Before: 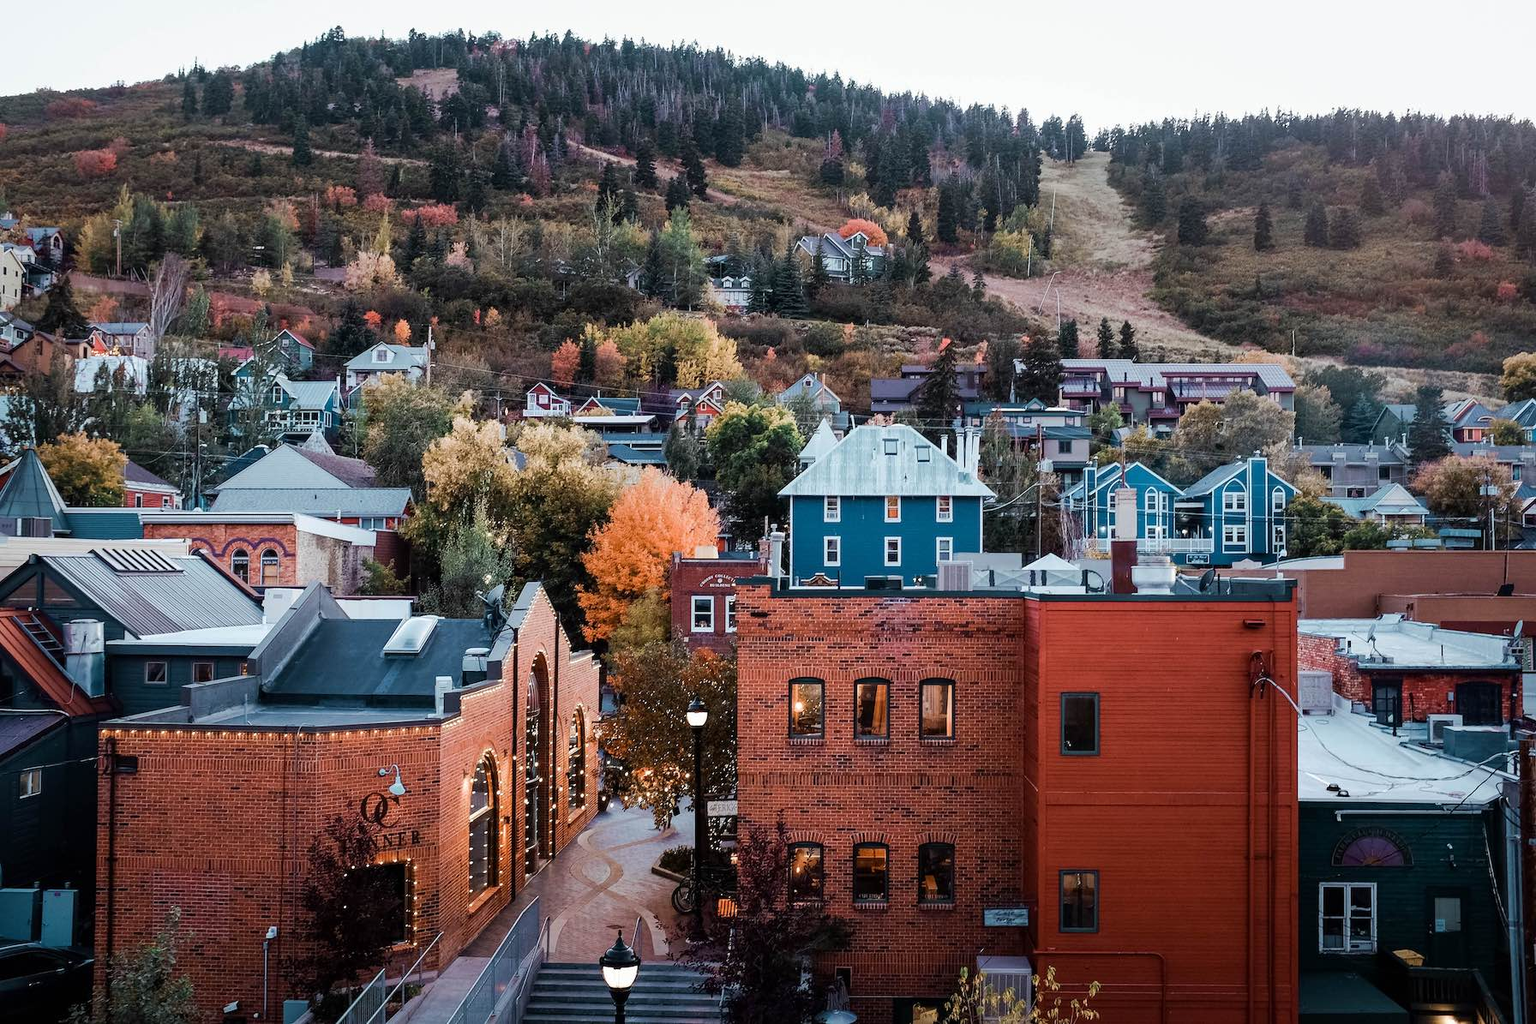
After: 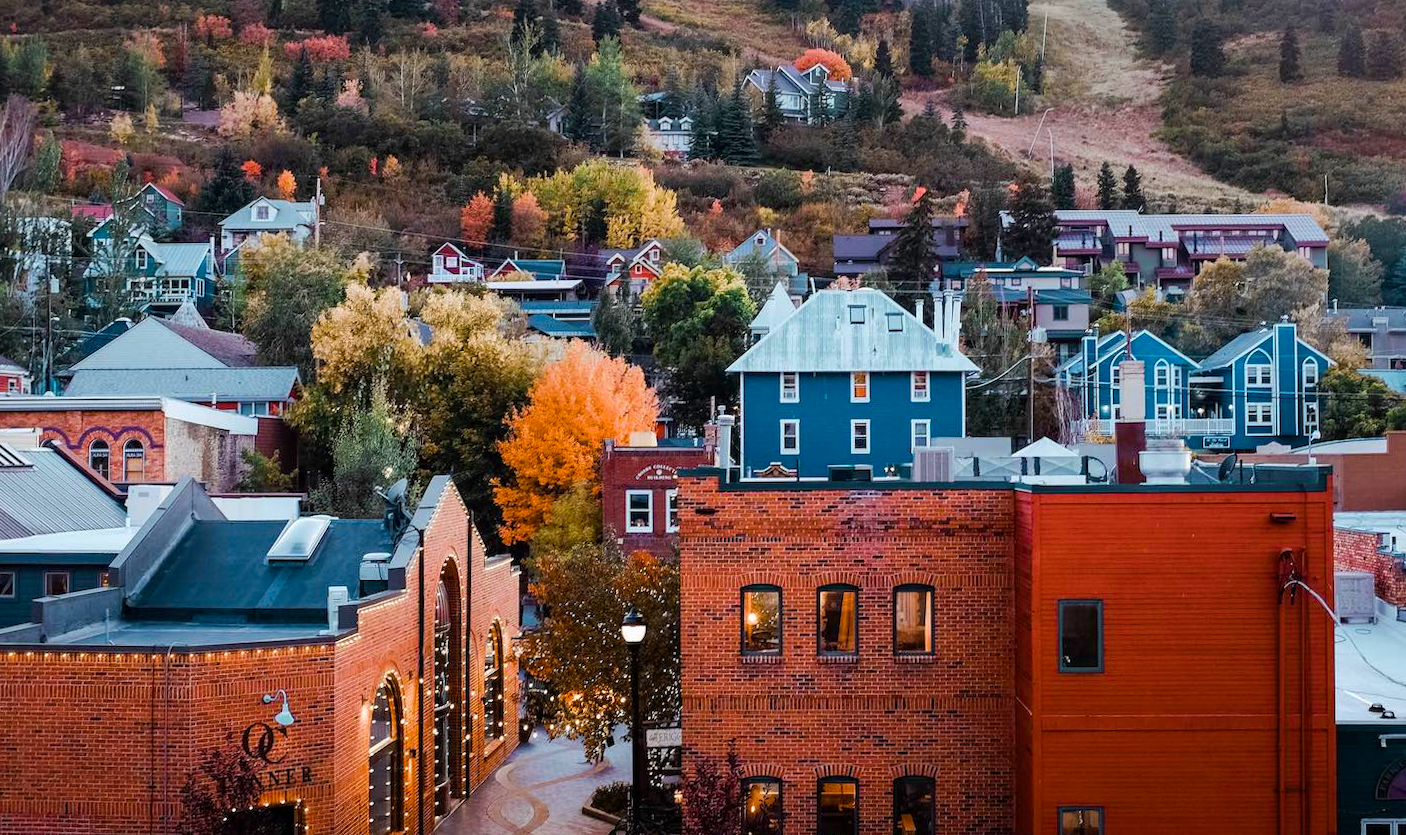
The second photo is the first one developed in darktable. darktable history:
color balance rgb: linear chroma grading › global chroma 10%, perceptual saturation grading › global saturation 30%, global vibrance 10%
rotate and perspective: rotation -0.45°, automatic cropping original format, crop left 0.008, crop right 0.992, crop top 0.012, crop bottom 0.988
contrast brightness saturation: saturation -0.05
crop: left 9.712%, top 16.928%, right 10.845%, bottom 12.332%
